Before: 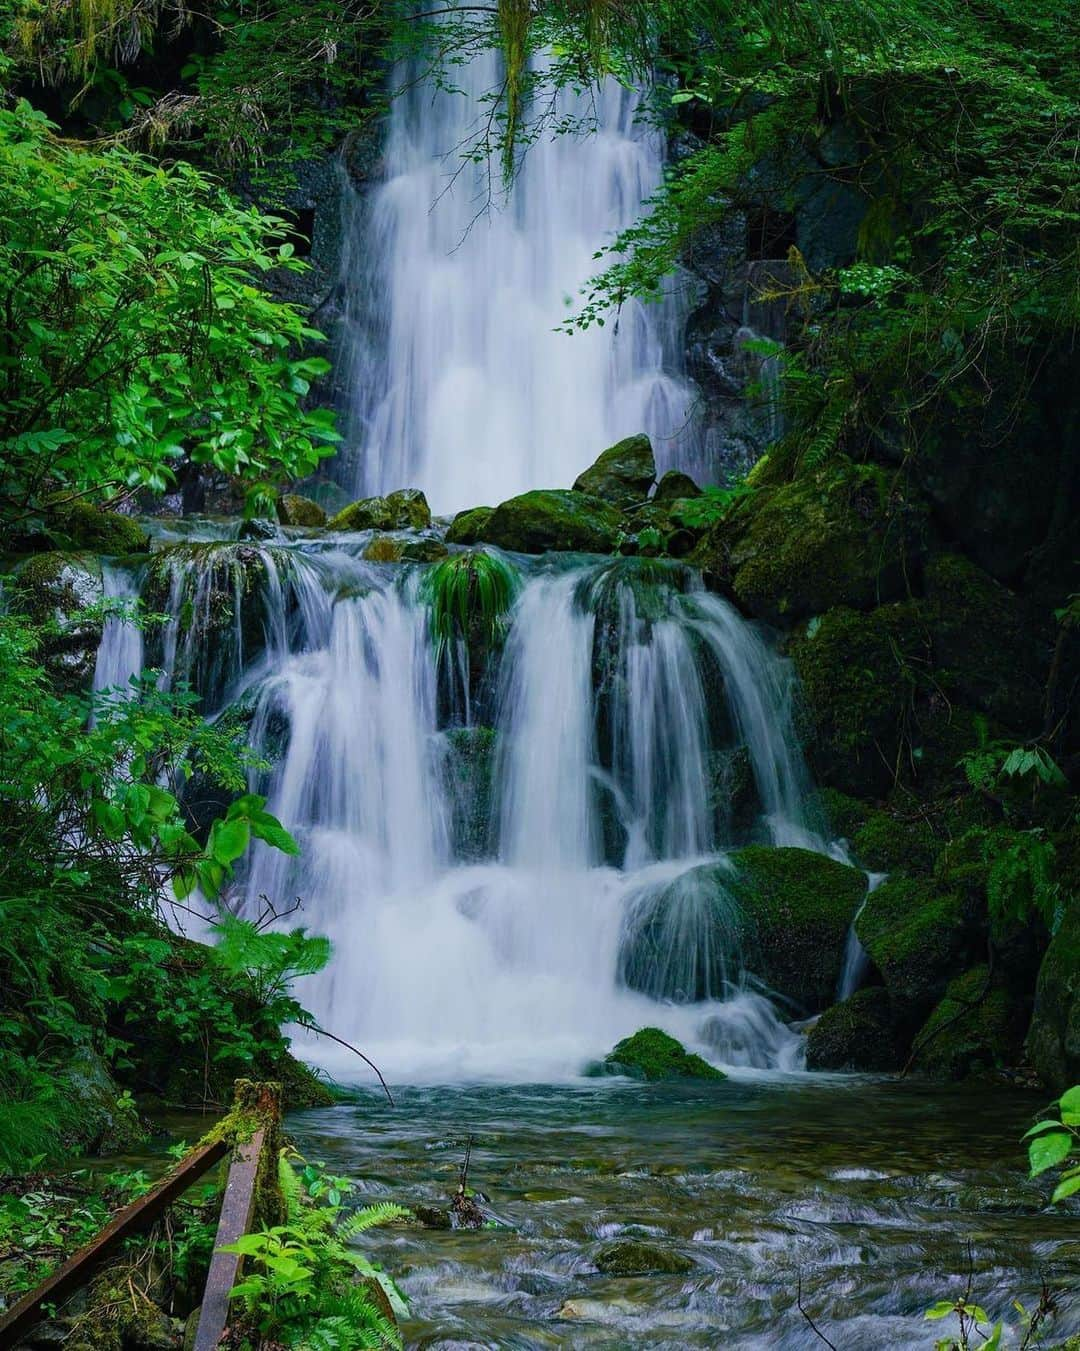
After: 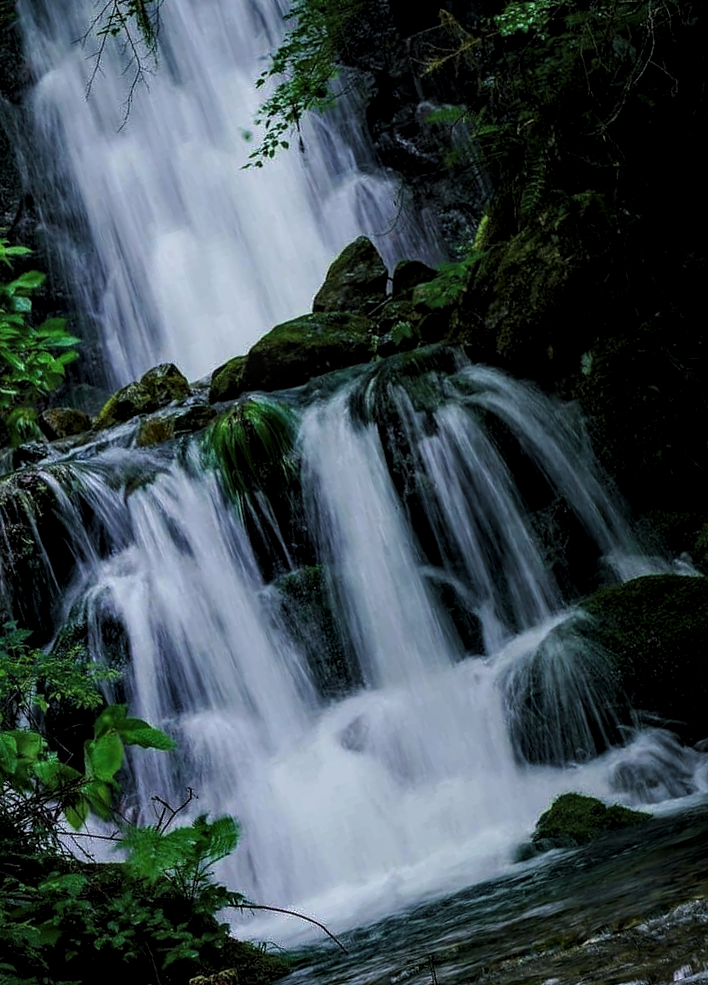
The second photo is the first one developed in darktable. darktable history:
local contrast: on, module defaults
crop and rotate: angle 19.23°, left 6.879%, right 4.128%, bottom 1.073%
levels: levels [0.101, 0.578, 0.953]
exposure: black level correction 0.001, compensate highlight preservation false
